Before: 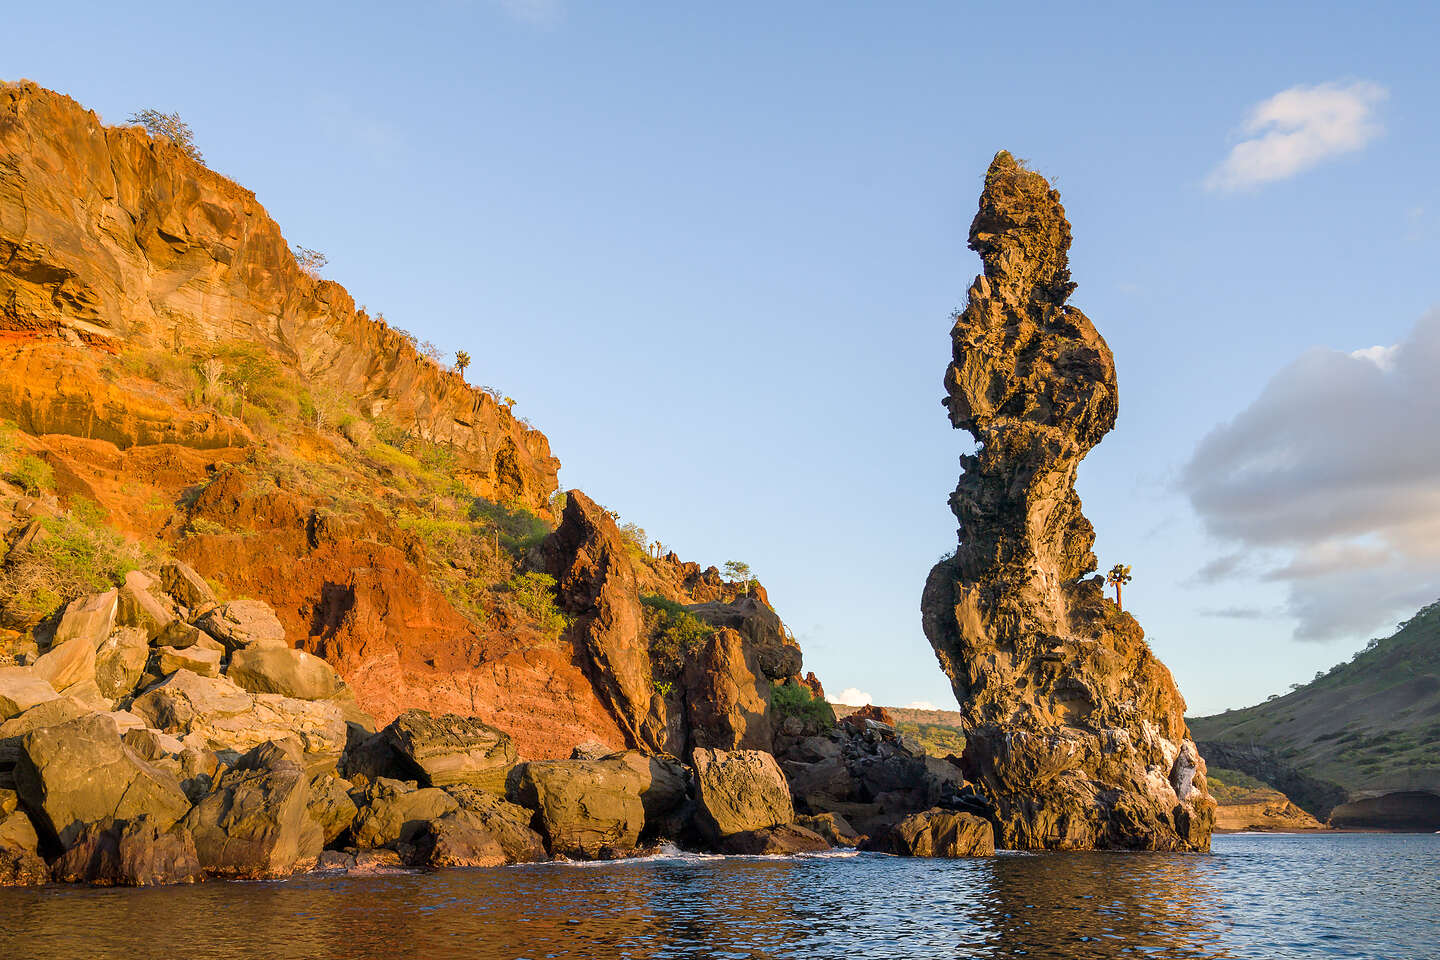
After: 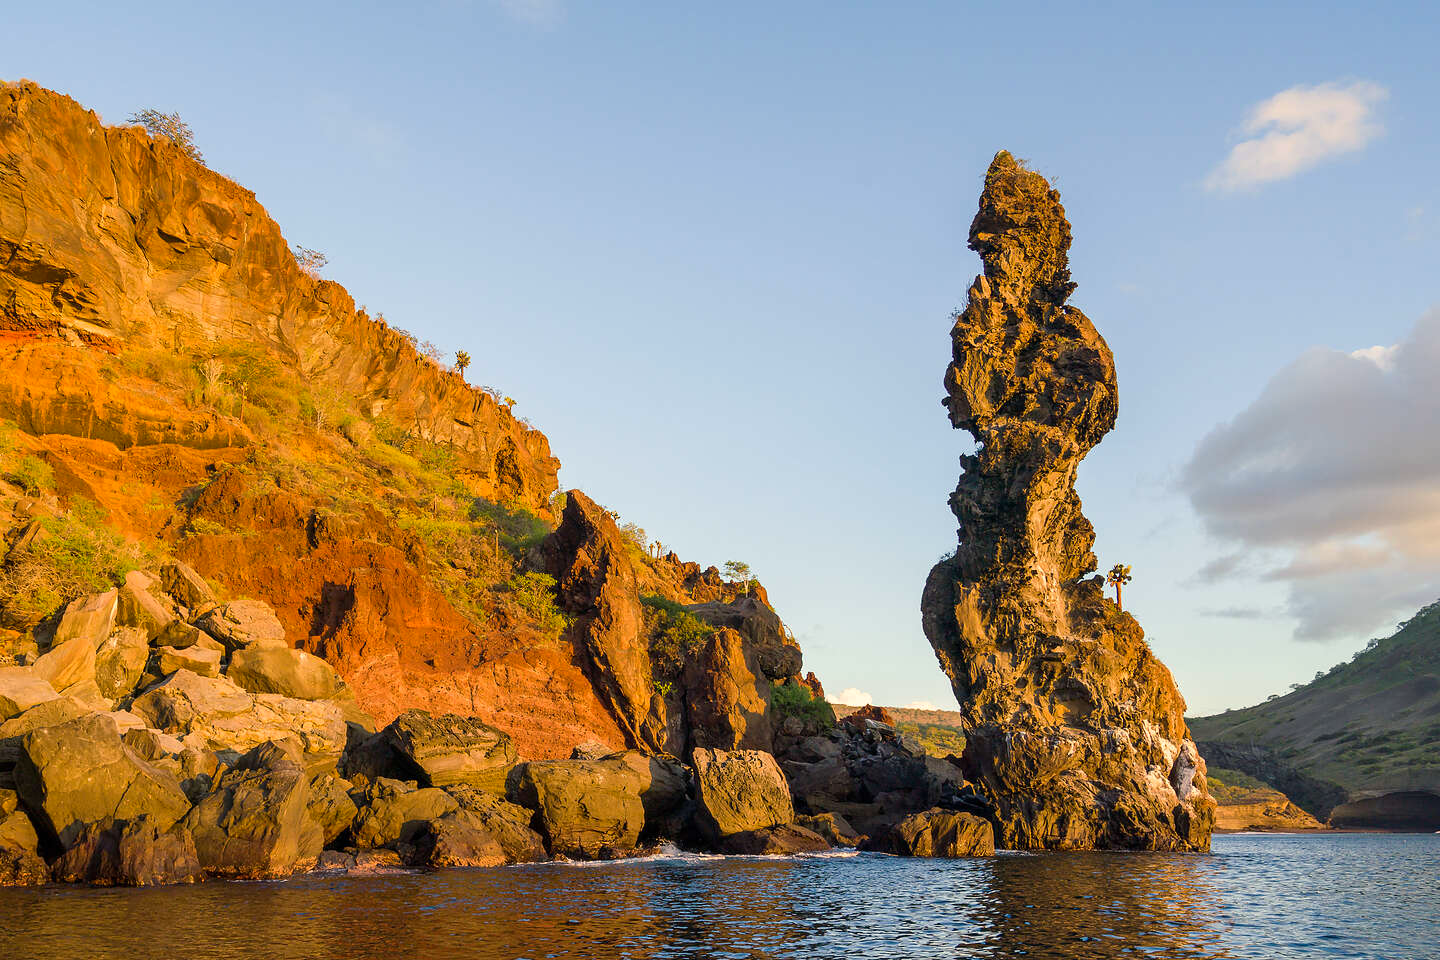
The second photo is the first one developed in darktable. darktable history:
color balance rgb: shadows lift › luminance -9.587%, power › hue 73.52°, highlights gain › chroma 3.019%, highlights gain › hue 75.55°, perceptual saturation grading › global saturation 2.399%, global vibrance 20%
